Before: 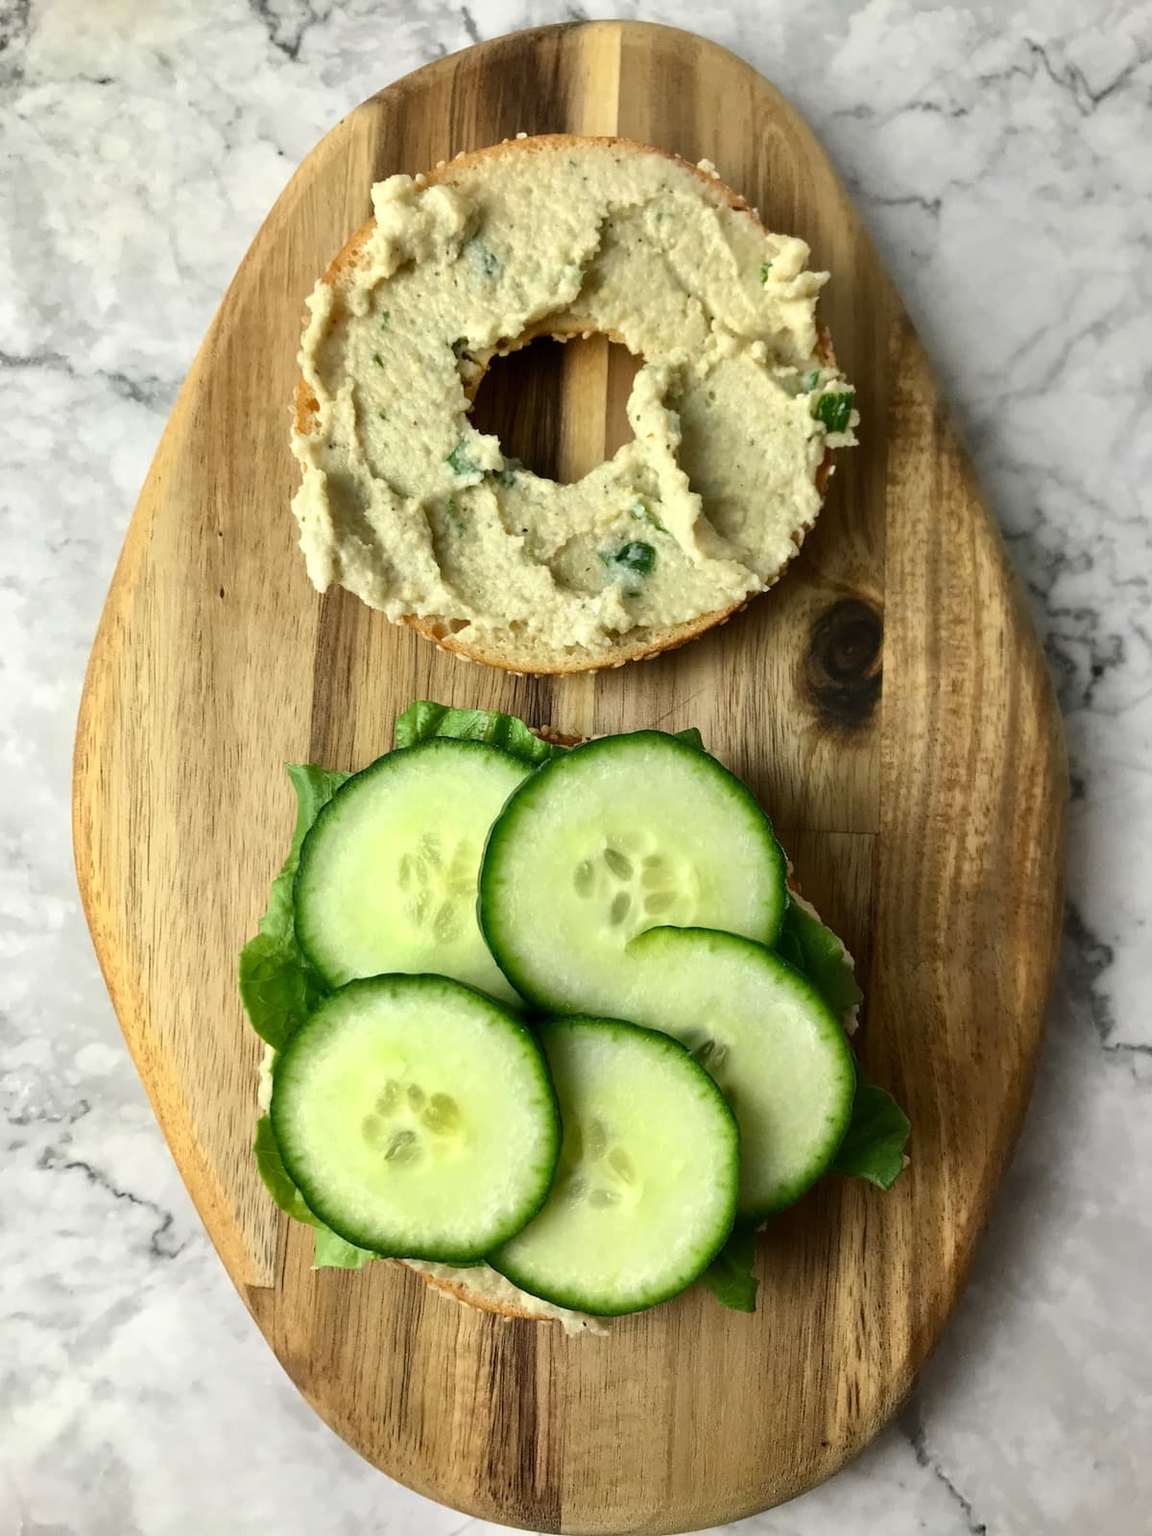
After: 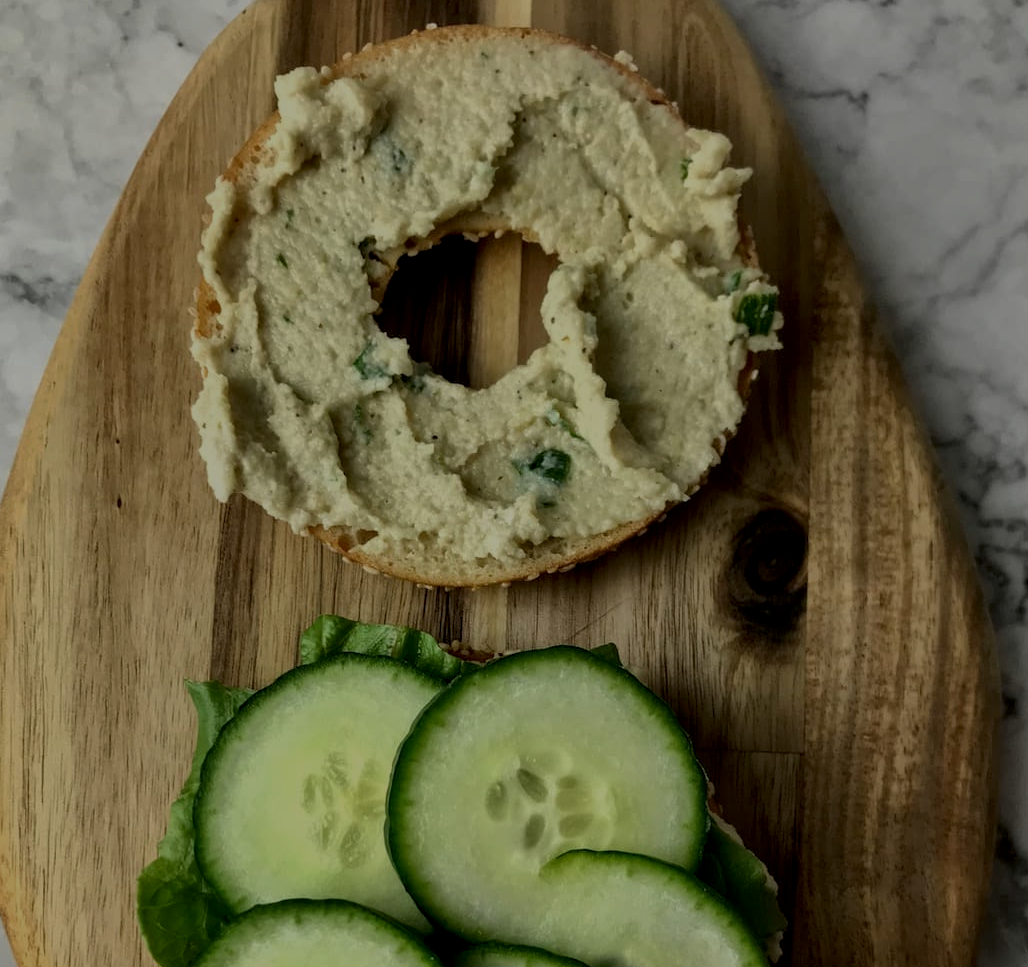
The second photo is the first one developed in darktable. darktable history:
exposure: exposure -1.468 EV, compensate highlight preservation false
local contrast: detail 130%
crop and rotate: left 9.345%, top 7.22%, right 4.982%, bottom 32.331%
